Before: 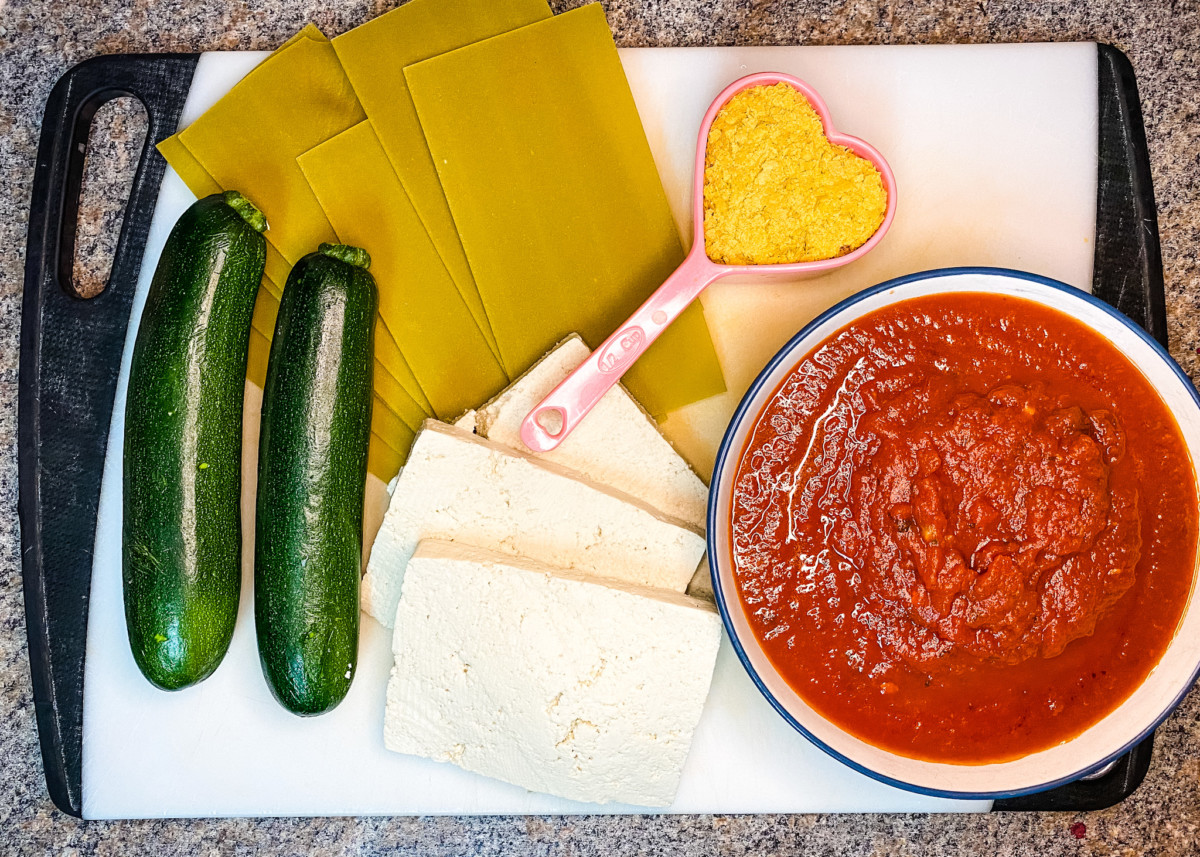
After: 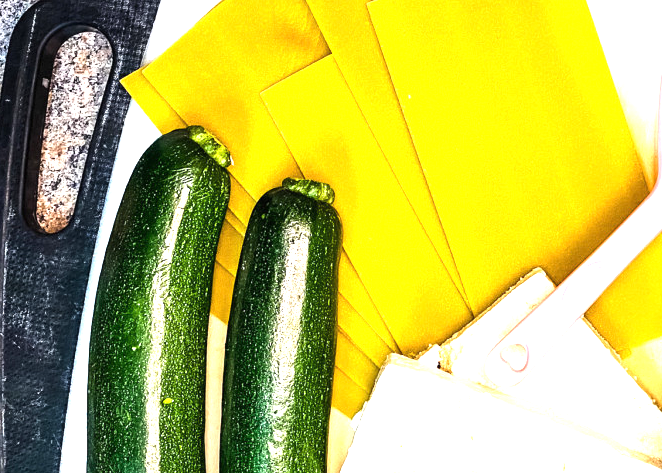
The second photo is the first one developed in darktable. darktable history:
exposure: black level correction 0, exposure 1.2 EV, compensate exposure bias true, compensate highlight preservation false
crop and rotate: left 3.031%, top 7.696%, right 41.727%, bottom 37.046%
tone equalizer: -8 EV -0.454 EV, -7 EV -0.376 EV, -6 EV -0.345 EV, -5 EV -0.261 EV, -3 EV 0.245 EV, -2 EV 0.341 EV, -1 EV 0.364 EV, +0 EV 0.411 EV, edges refinement/feathering 500, mask exposure compensation -1.57 EV, preserve details no
